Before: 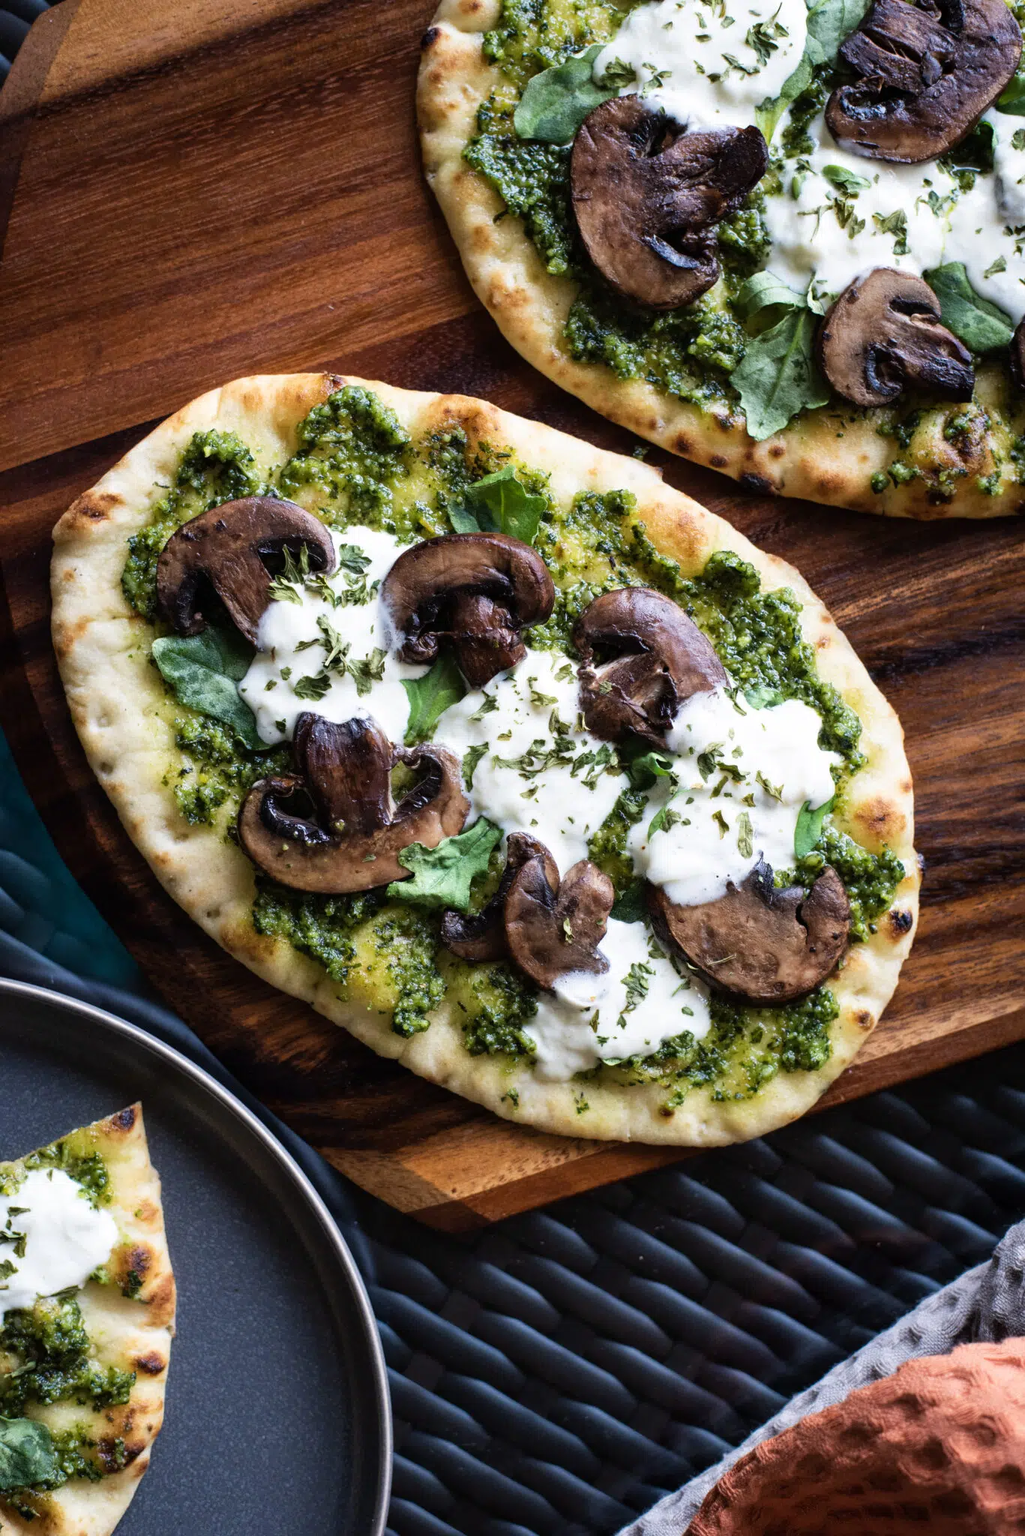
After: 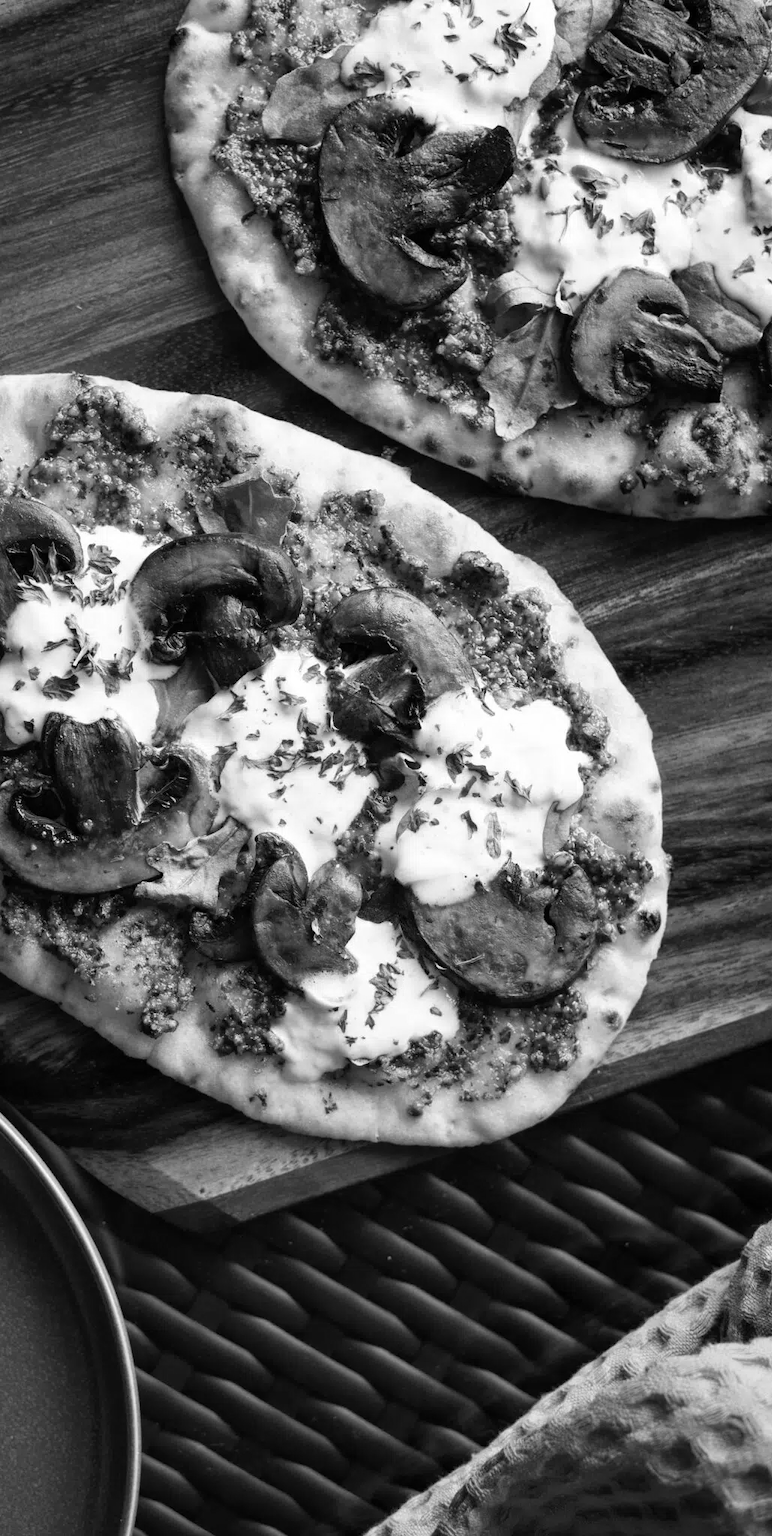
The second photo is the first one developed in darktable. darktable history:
crop and rotate: left 24.6%
color contrast: green-magenta contrast 0, blue-yellow contrast 0
